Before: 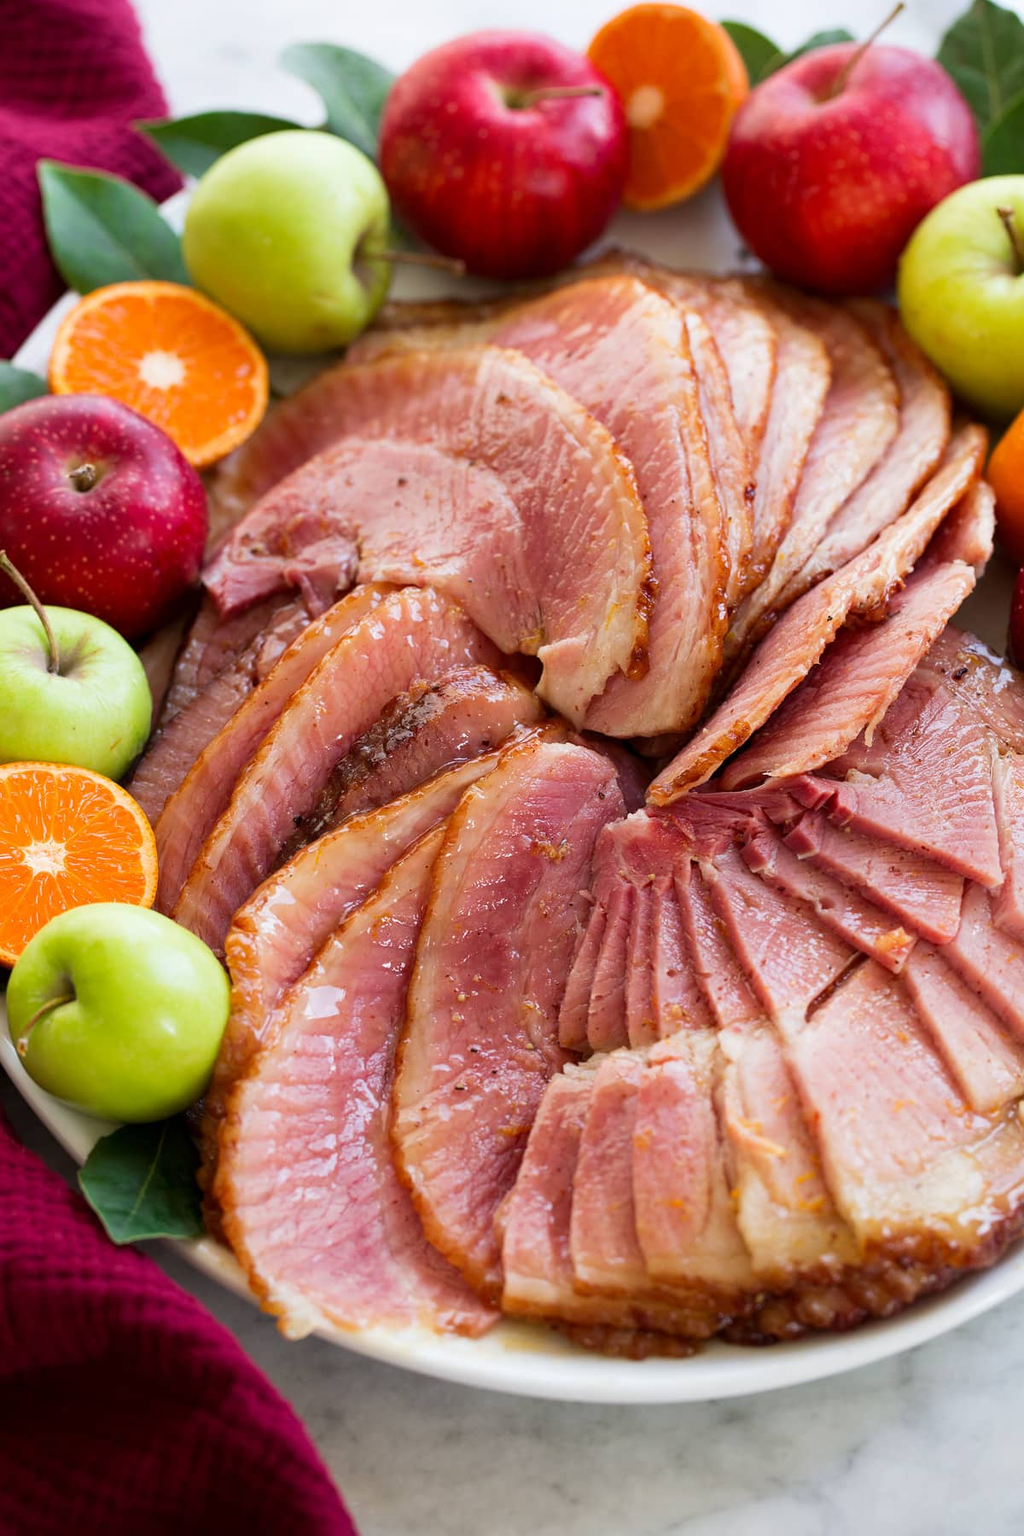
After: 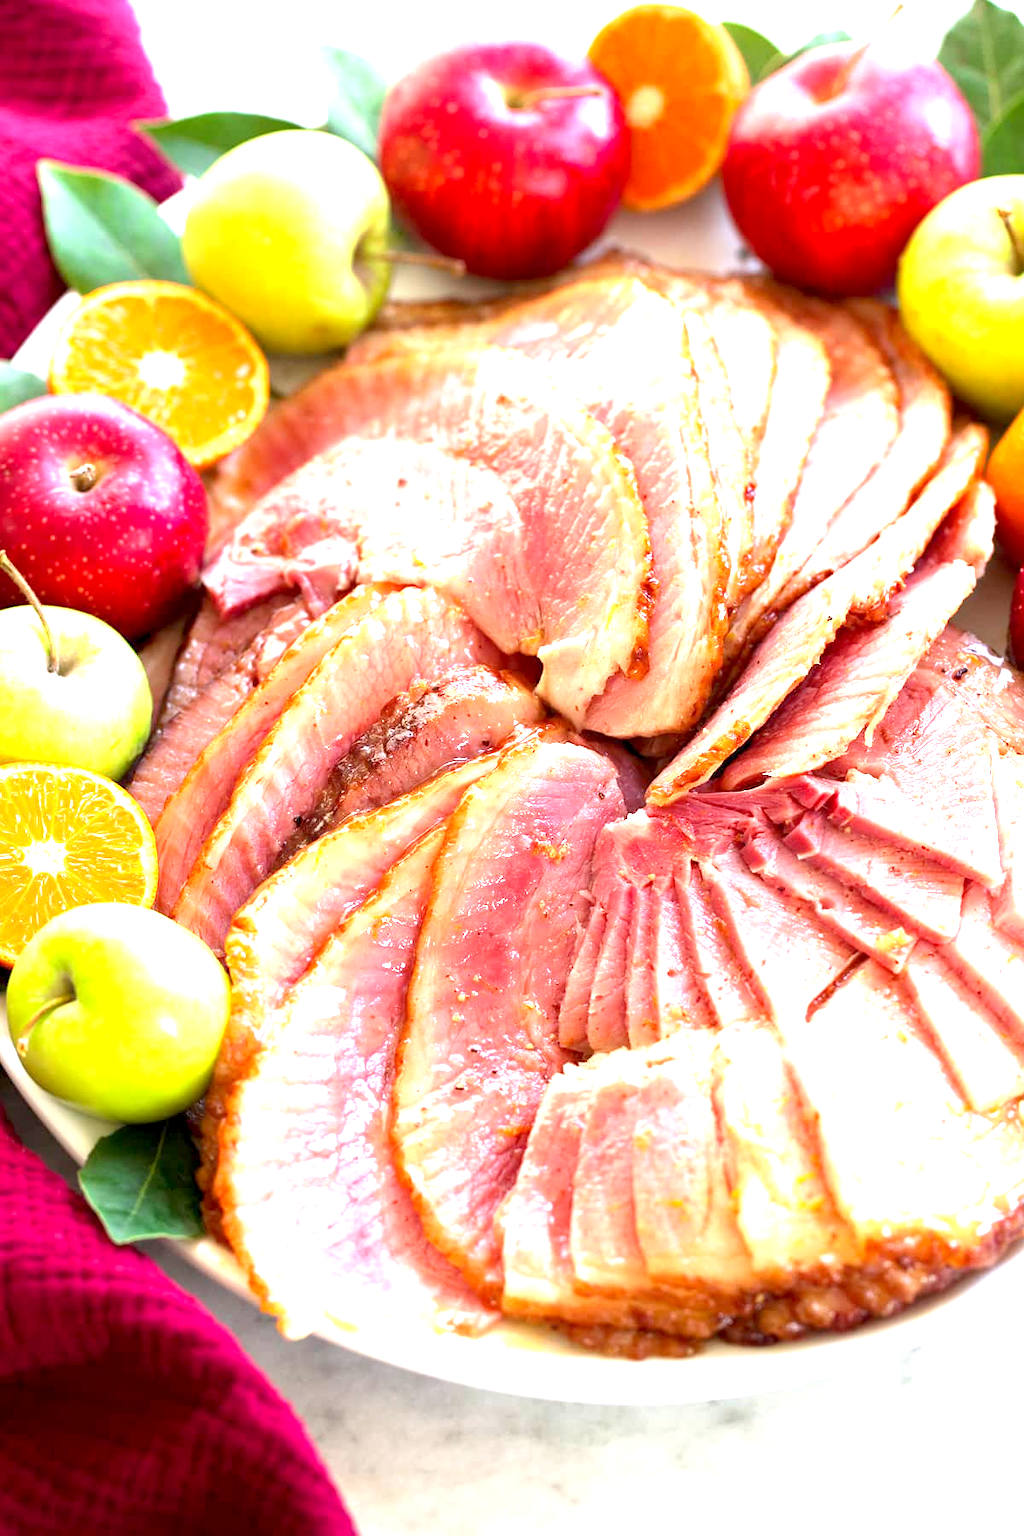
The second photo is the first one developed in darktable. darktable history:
levels: levels [0, 0.478, 1]
exposure: black level correction 0.001, exposure 1.719 EV, compensate exposure bias true, compensate highlight preservation false
